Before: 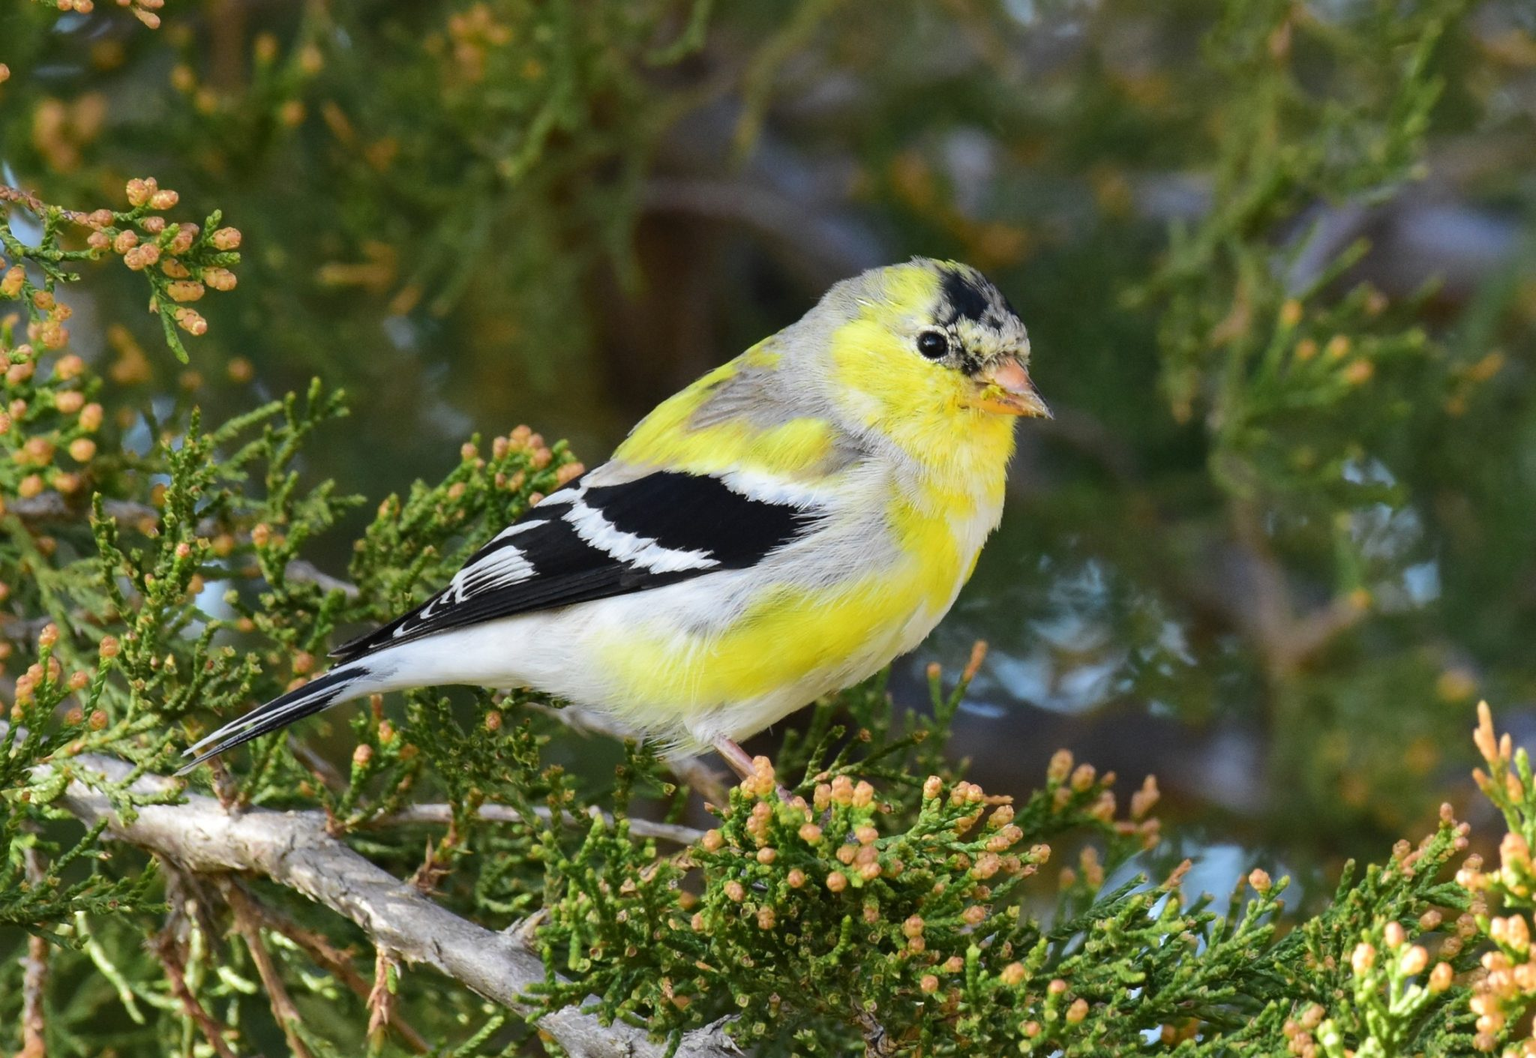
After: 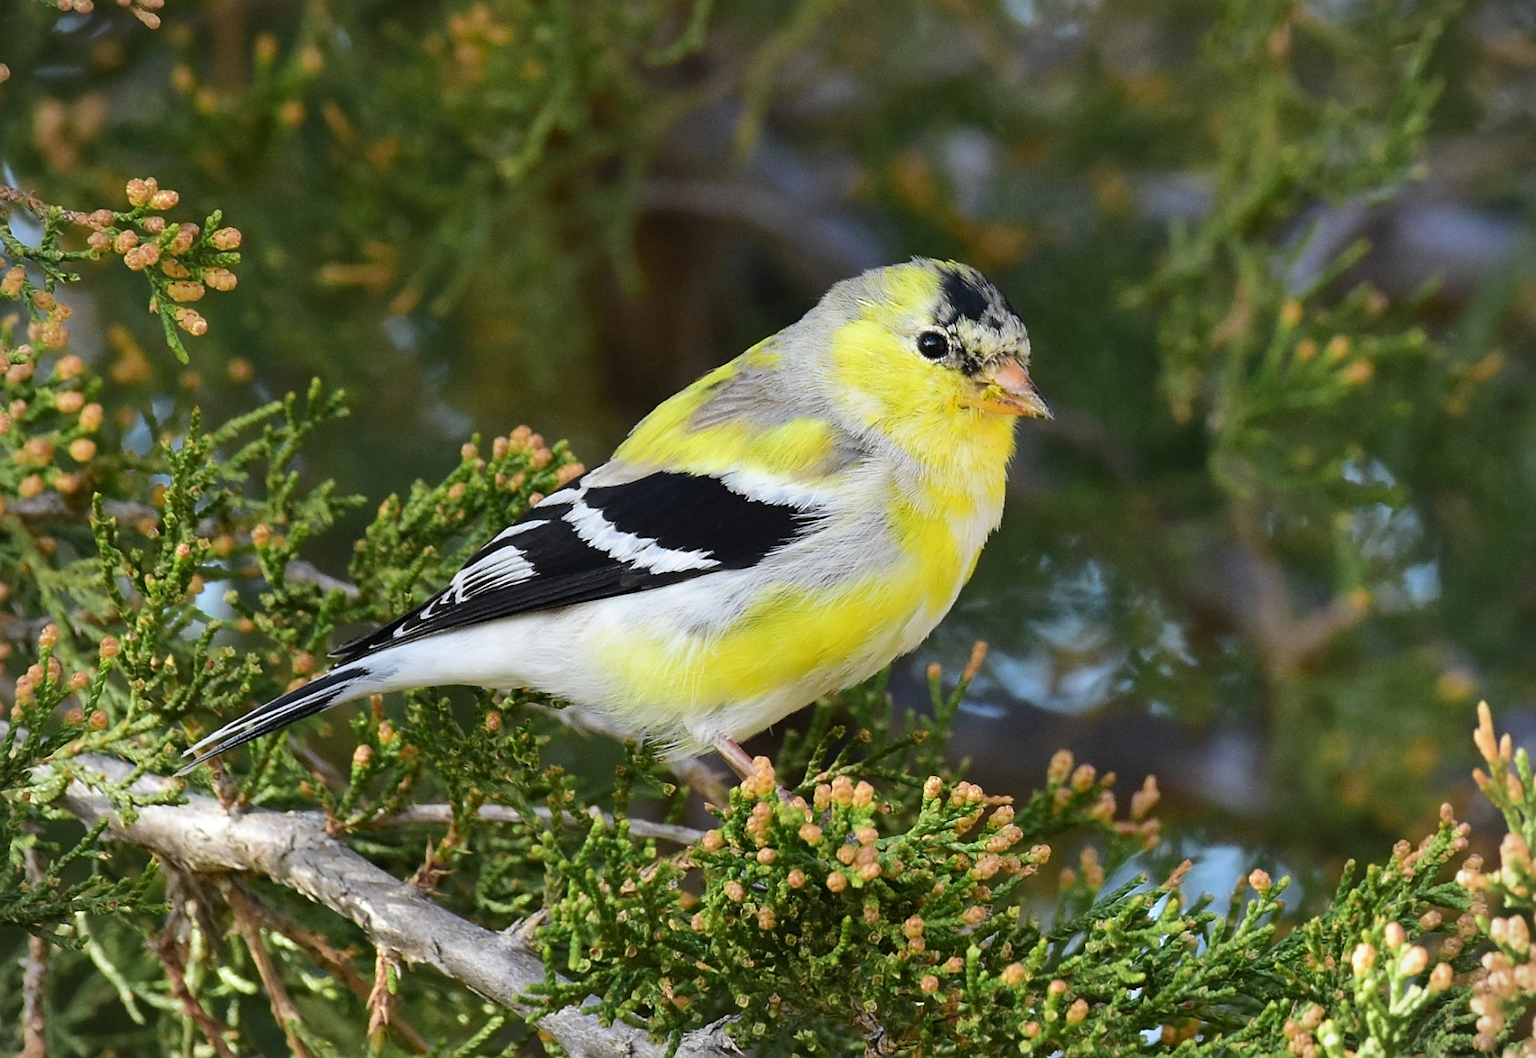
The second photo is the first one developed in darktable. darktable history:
vignetting: fall-off start 91.19%
sharpen: on, module defaults
